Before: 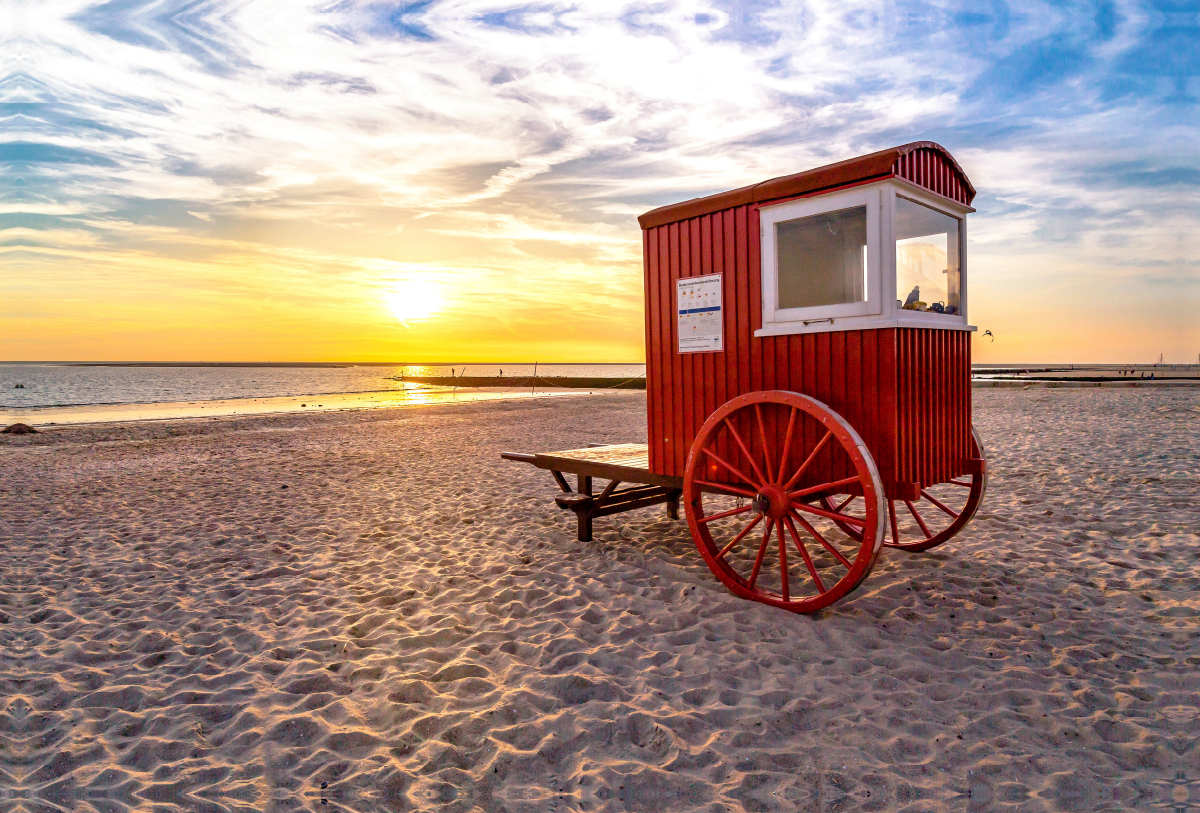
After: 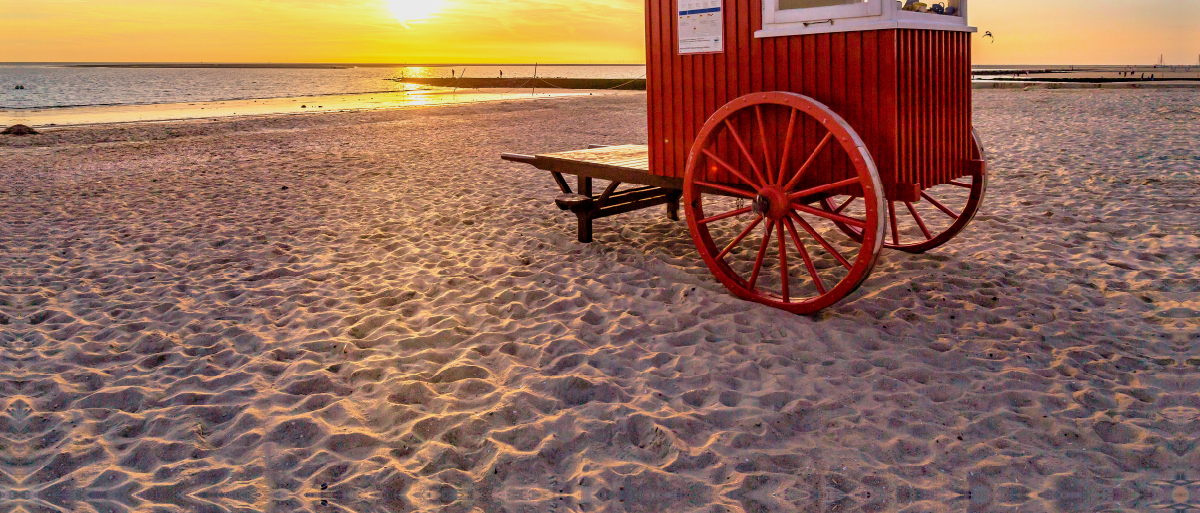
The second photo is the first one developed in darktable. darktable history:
crop and rotate: top 36.782%
filmic rgb: black relative exposure -11.36 EV, white relative exposure 3.25 EV, hardness 6.71, color science v6 (2022)
velvia: on, module defaults
